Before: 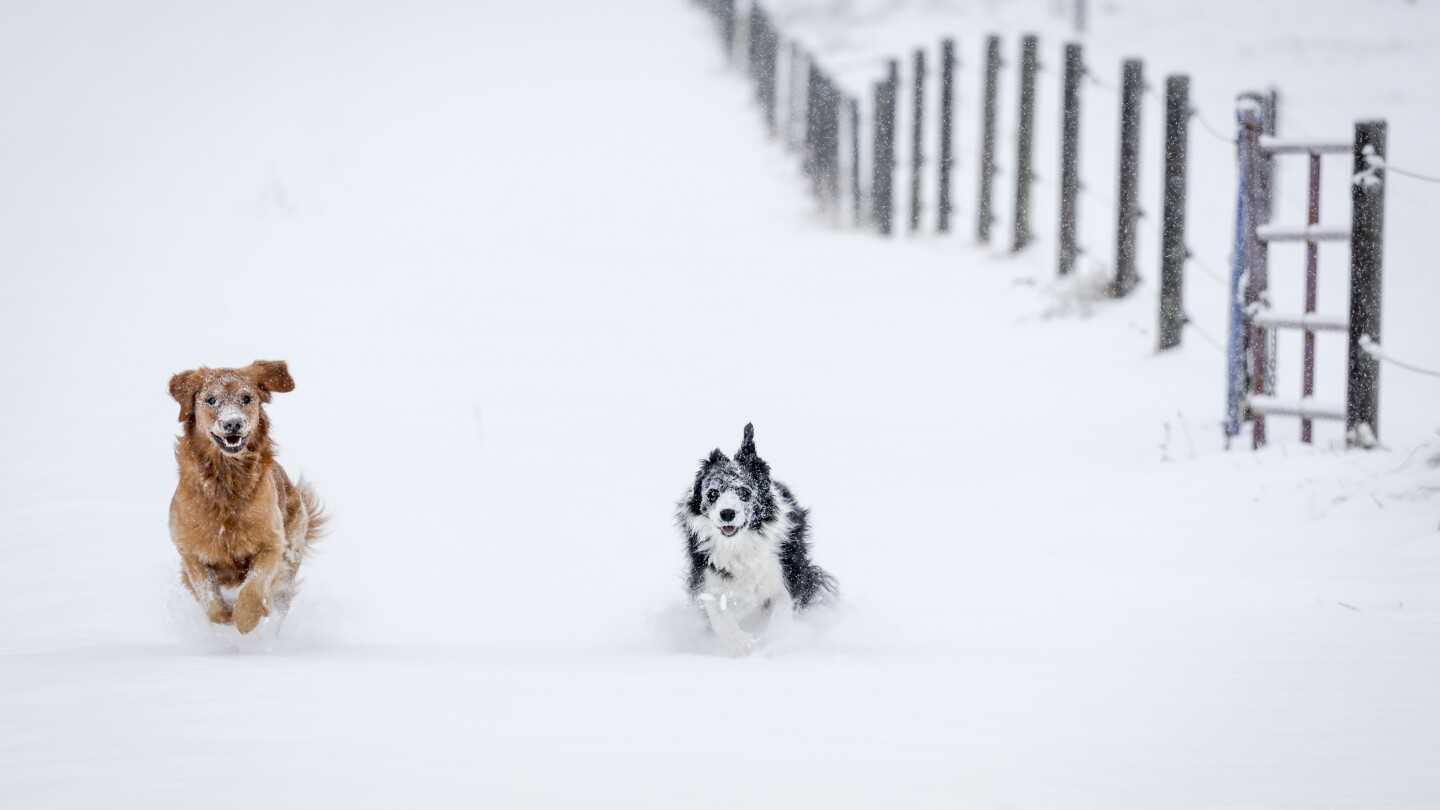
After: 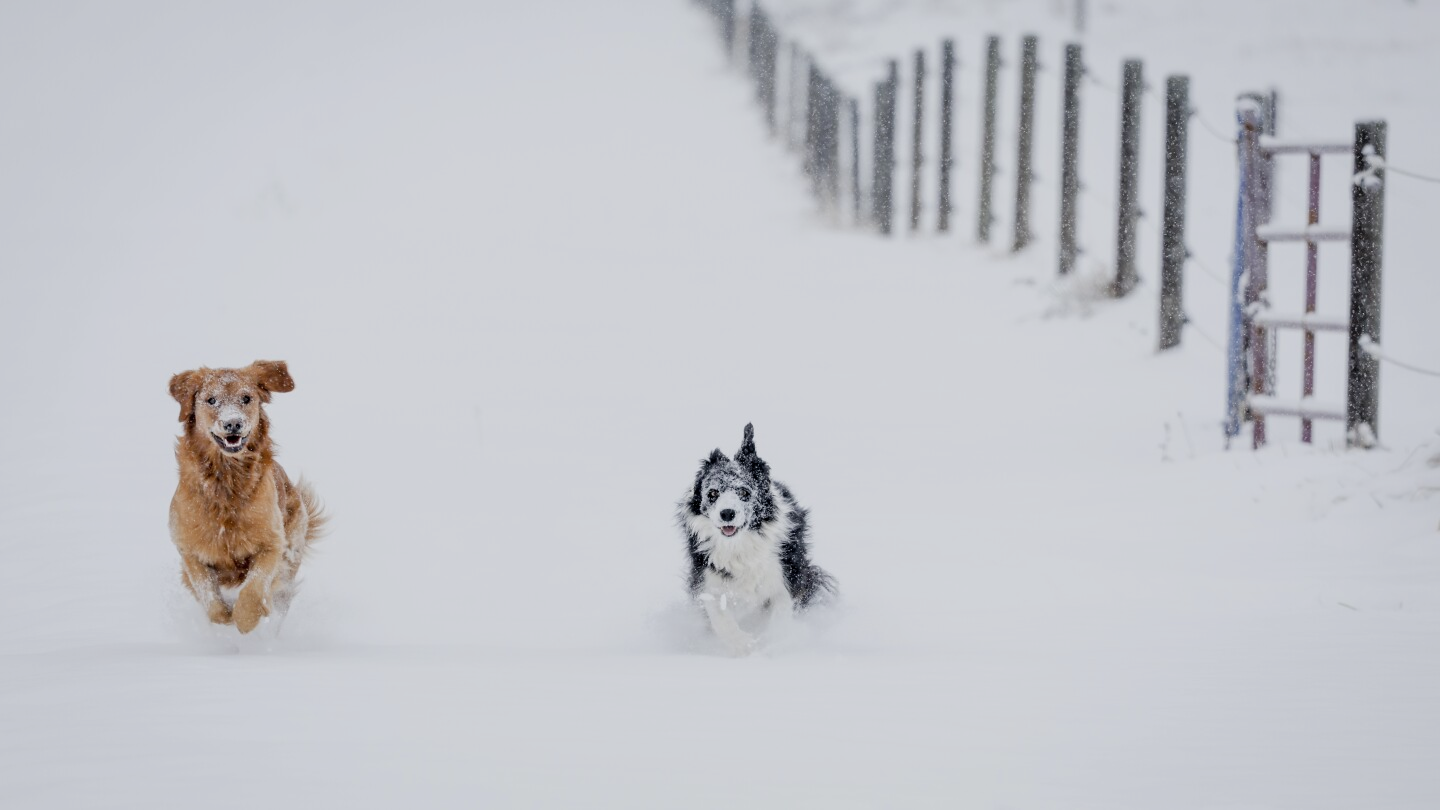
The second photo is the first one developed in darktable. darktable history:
filmic rgb: black relative exposure -16 EV, white relative exposure 4.05 EV, target black luminance 0%, hardness 7.54, latitude 72.81%, contrast 0.898, highlights saturation mix 11.04%, shadows ↔ highlights balance -0.379%, contrast in shadows safe, enable highlight reconstruction true
